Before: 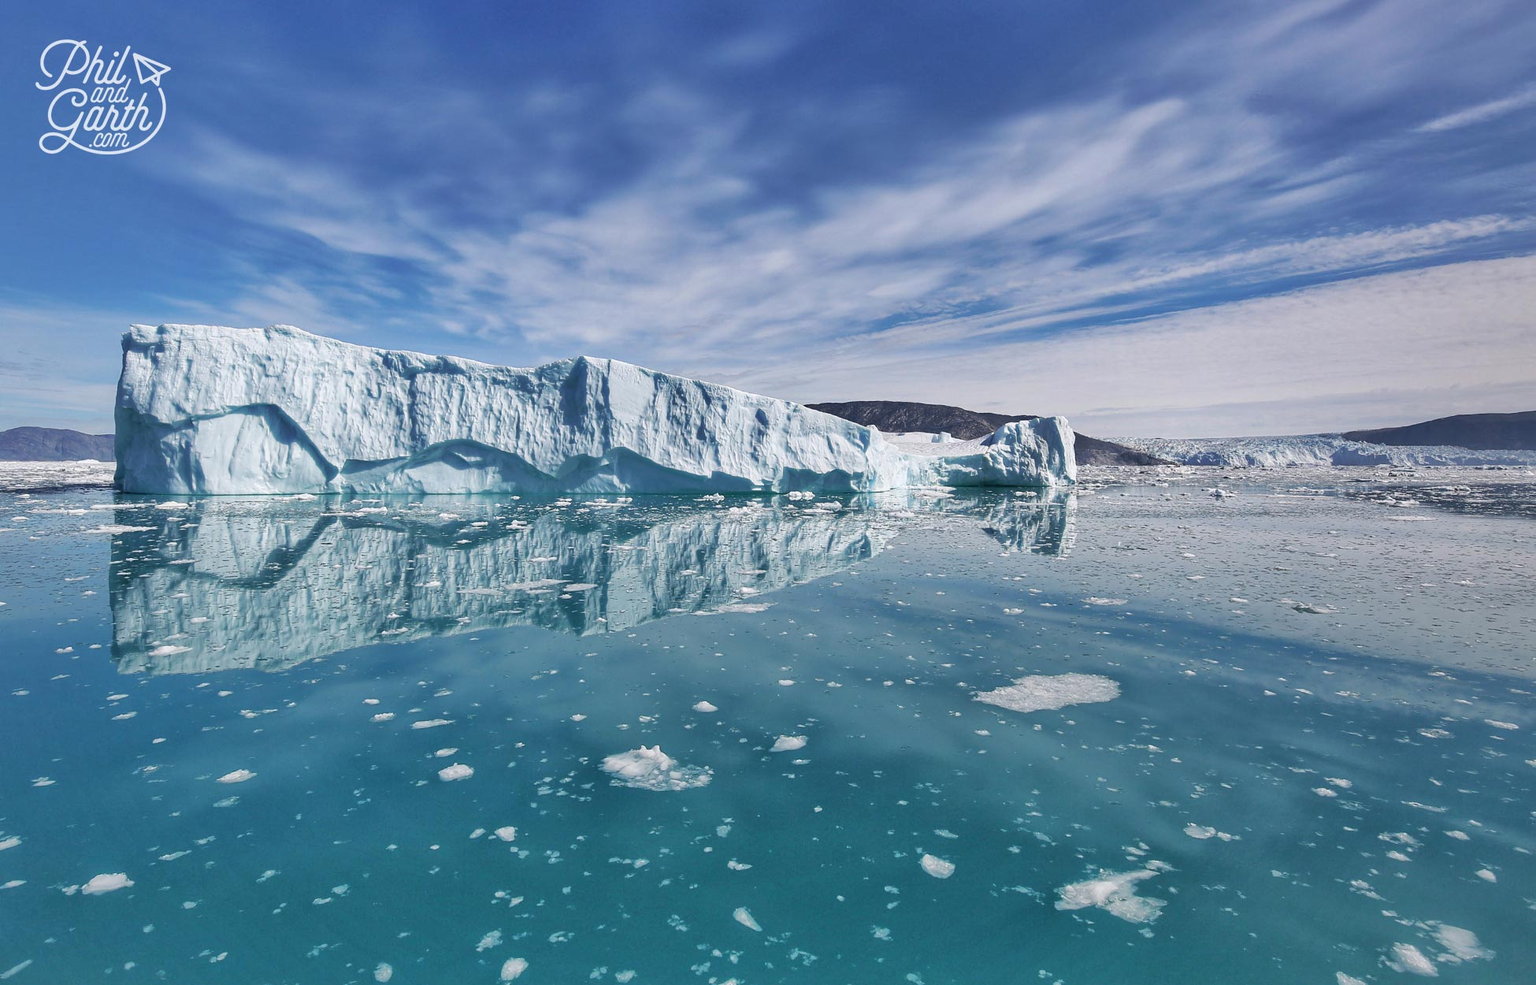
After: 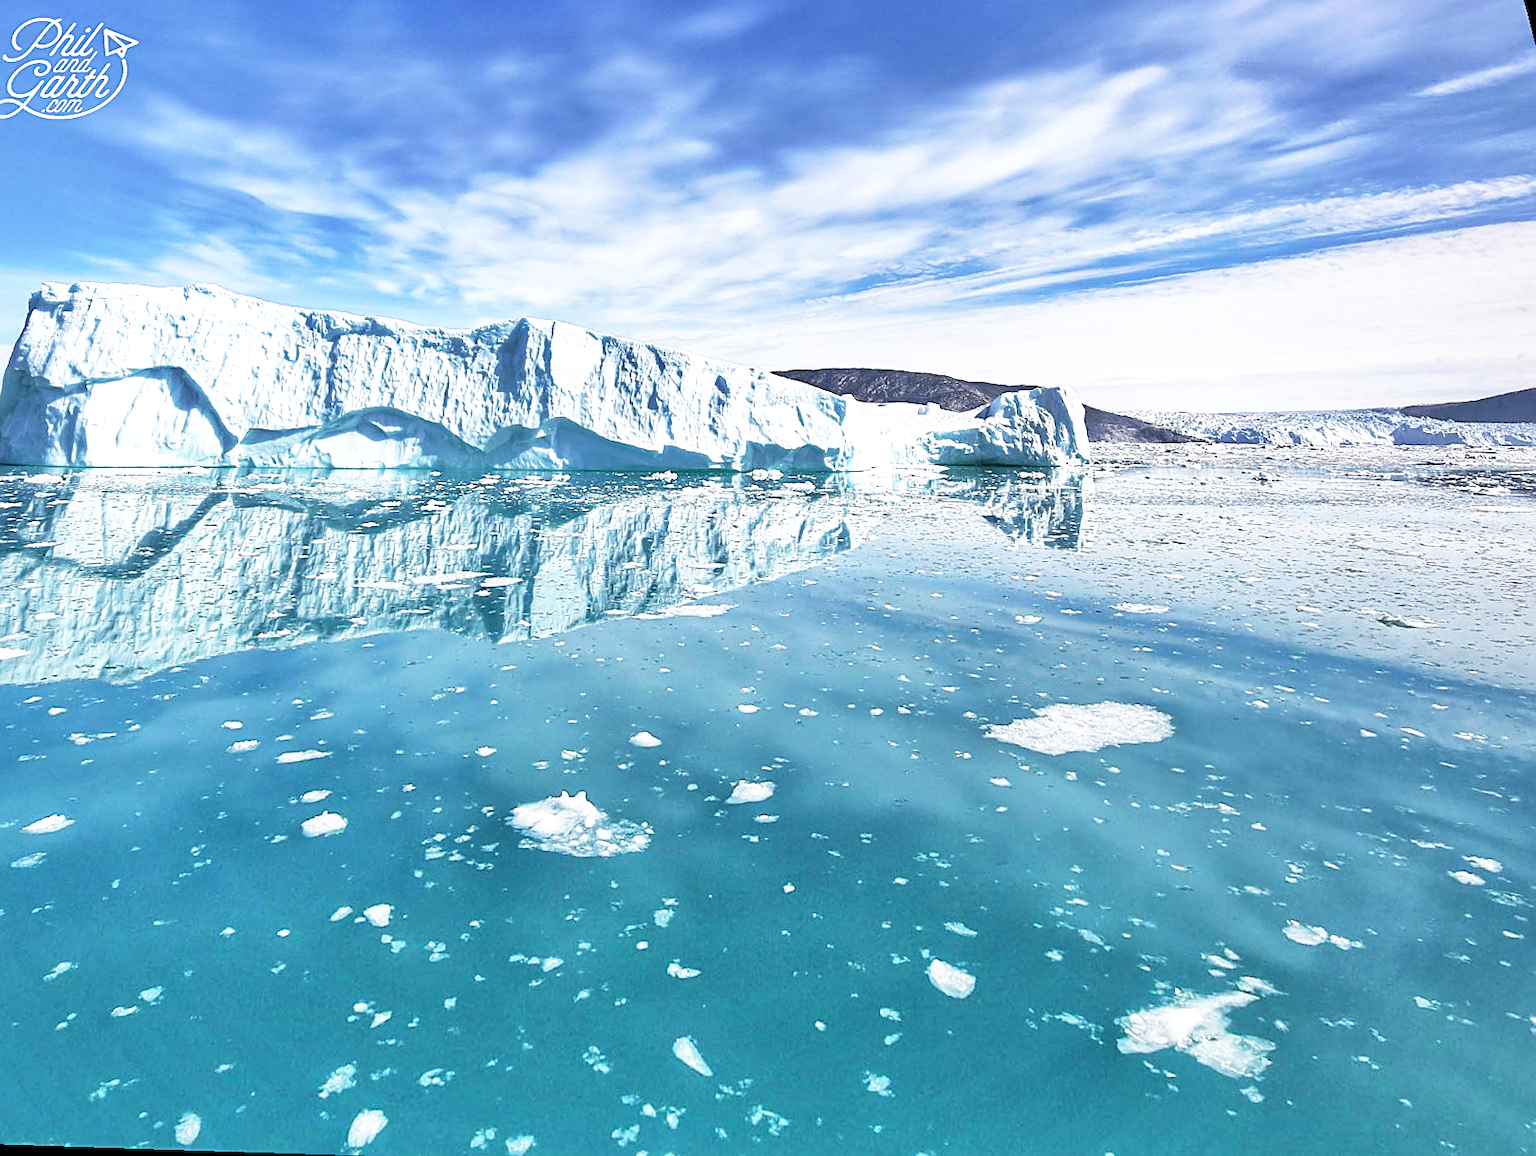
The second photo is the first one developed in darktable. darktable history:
rotate and perspective: rotation 0.72°, lens shift (vertical) -0.352, lens shift (horizontal) -0.051, crop left 0.152, crop right 0.859, crop top 0.019, crop bottom 0.964
base curve: curves: ch0 [(0, 0) (0.495, 0.917) (1, 1)], preserve colors none
color balance rgb: linear chroma grading › global chroma 1.5%, linear chroma grading › mid-tones -1%, perceptual saturation grading › global saturation -3%, perceptual saturation grading › shadows -2%
local contrast: highlights 100%, shadows 100%, detail 120%, midtone range 0.2
sharpen: on, module defaults
